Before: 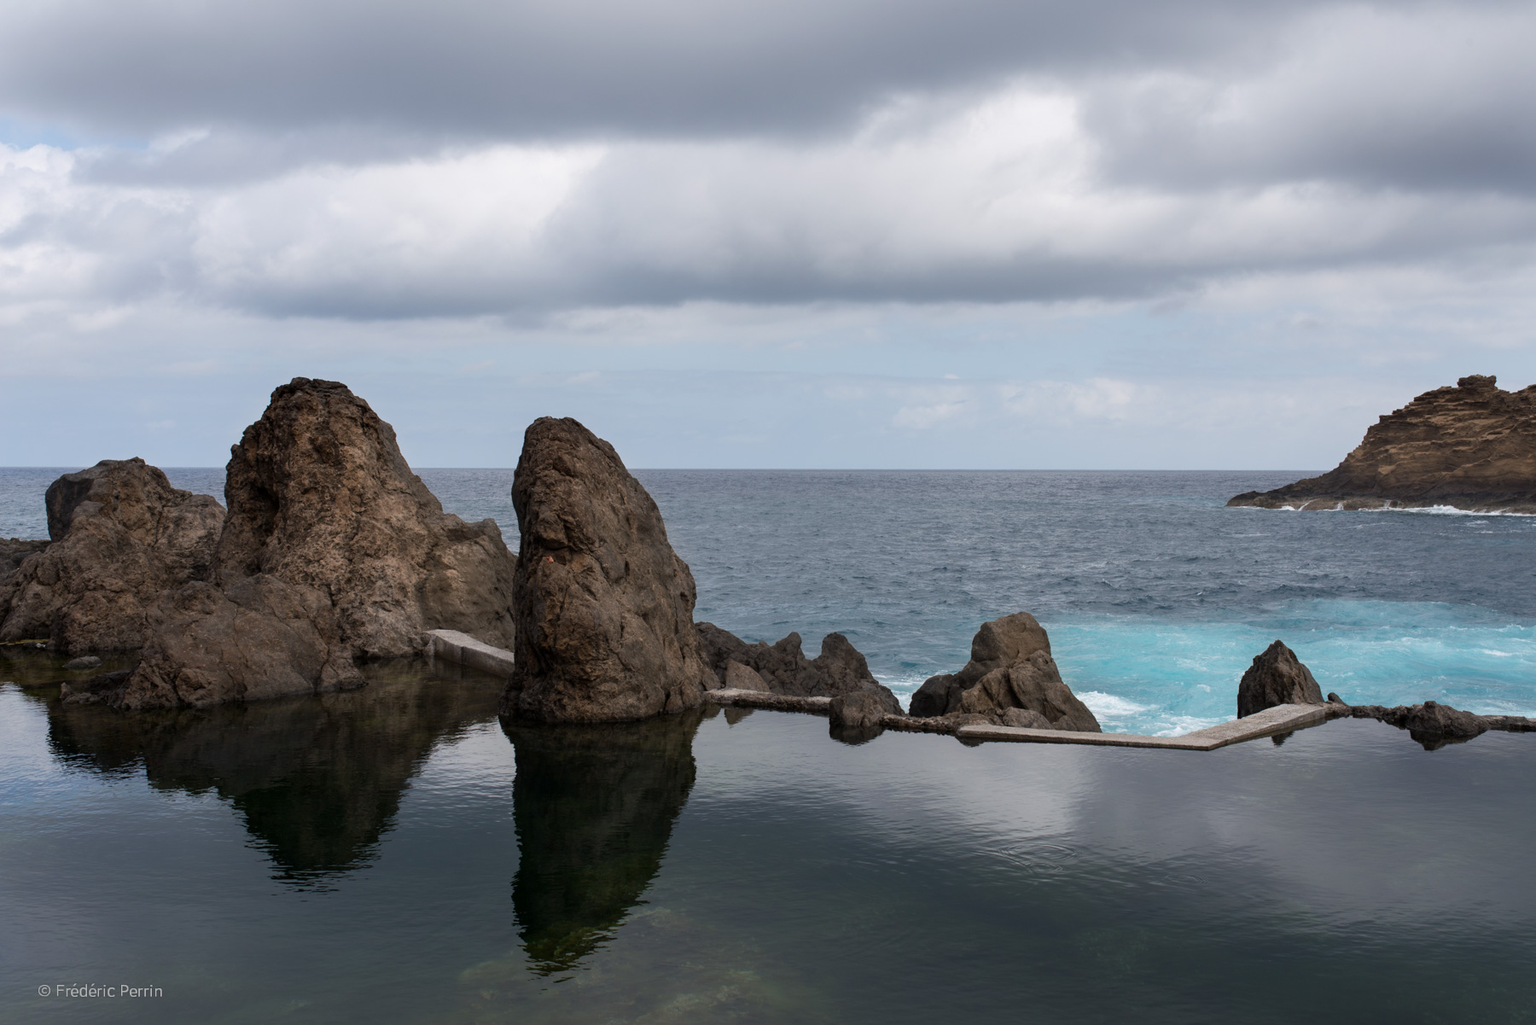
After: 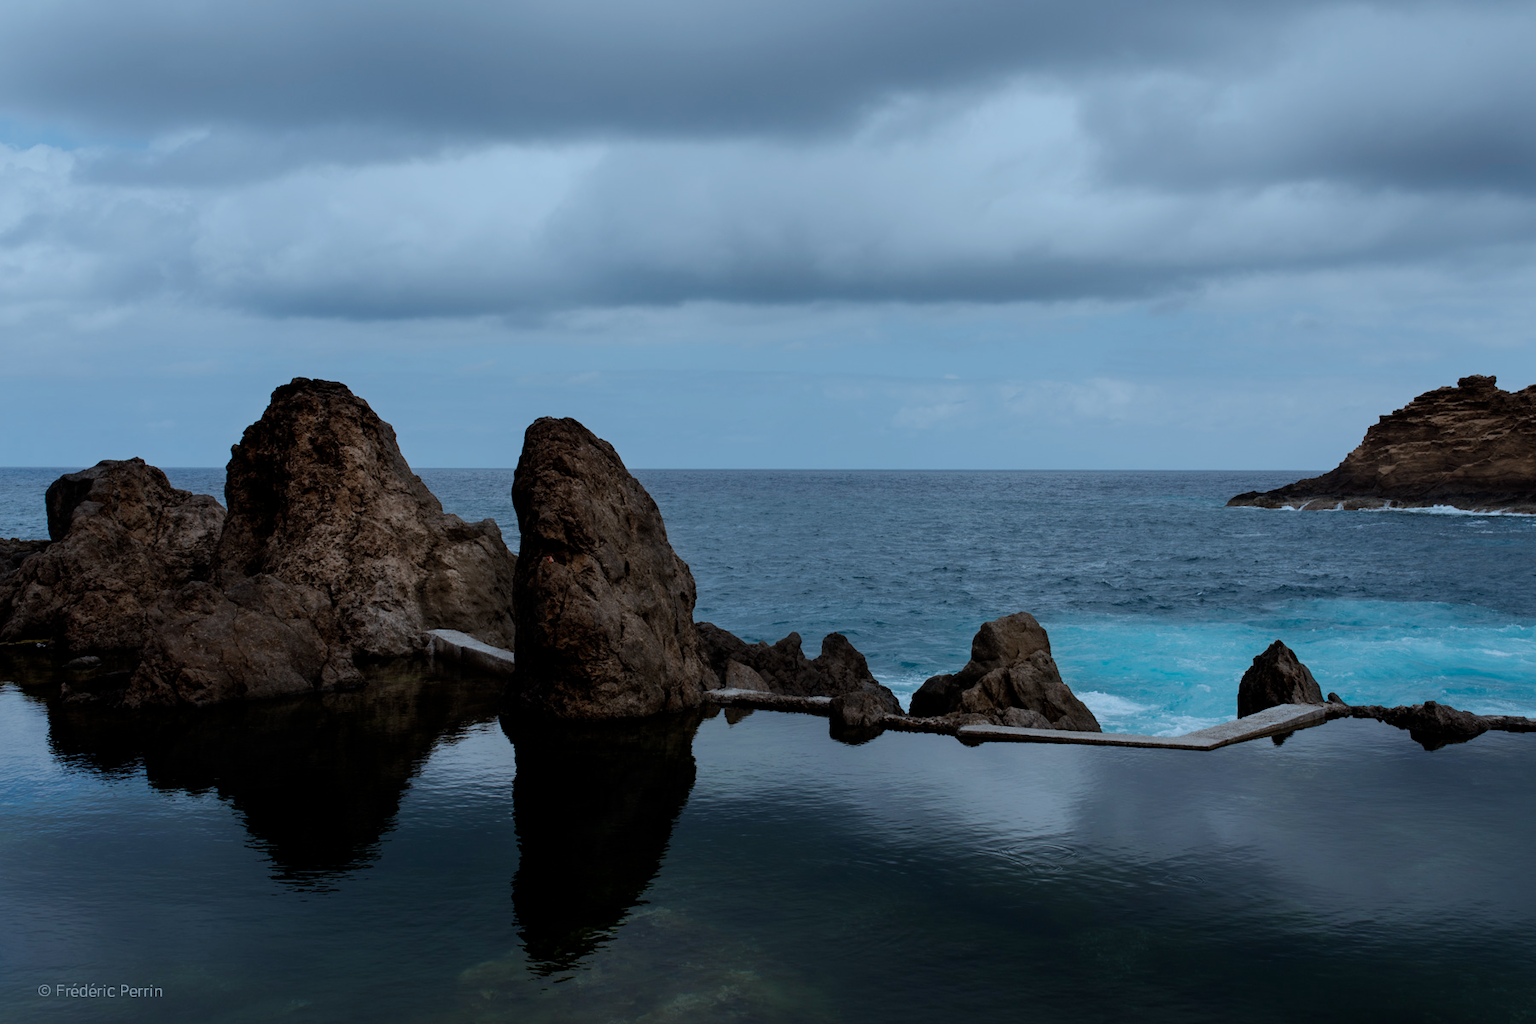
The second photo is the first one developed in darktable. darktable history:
filmic rgb: middle gray luminance 29%, black relative exposure -10.3 EV, white relative exposure 5.5 EV, threshold 6 EV, target black luminance 0%, hardness 3.95, latitude 2.04%, contrast 1.132, highlights saturation mix 5%, shadows ↔ highlights balance 15.11%, add noise in highlights 0, preserve chrominance no, color science v3 (2019), use custom middle-gray values true, iterations of high-quality reconstruction 0, contrast in highlights soft, enable highlight reconstruction true
color correction: highlights a* -9.73, highlights b* -21.22
